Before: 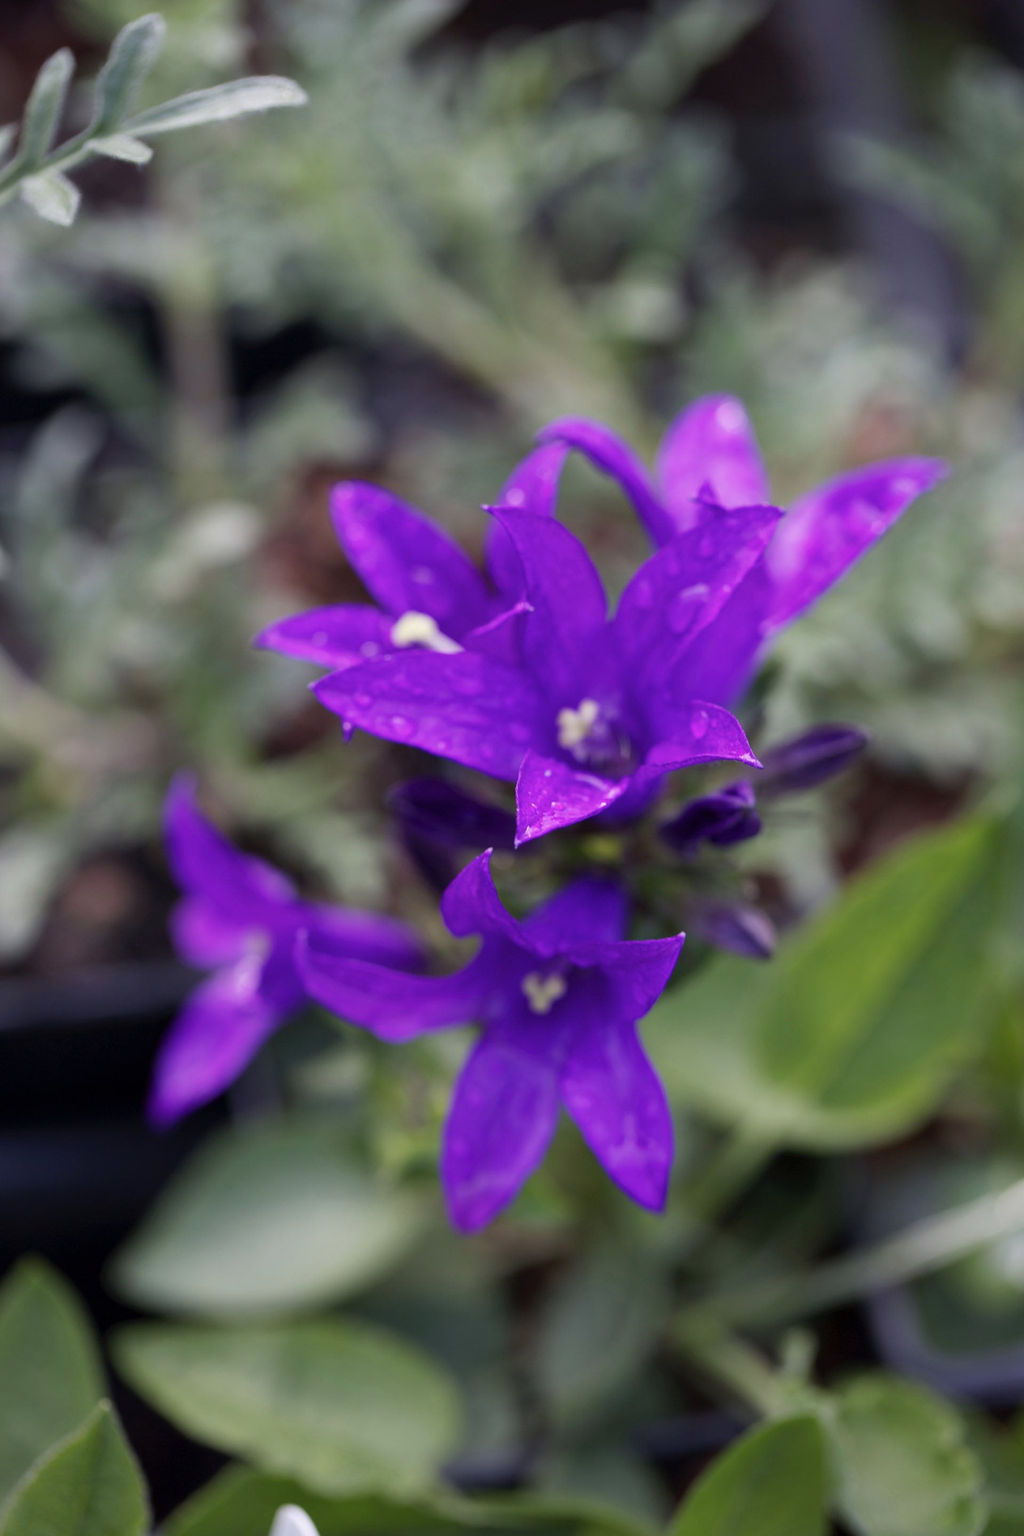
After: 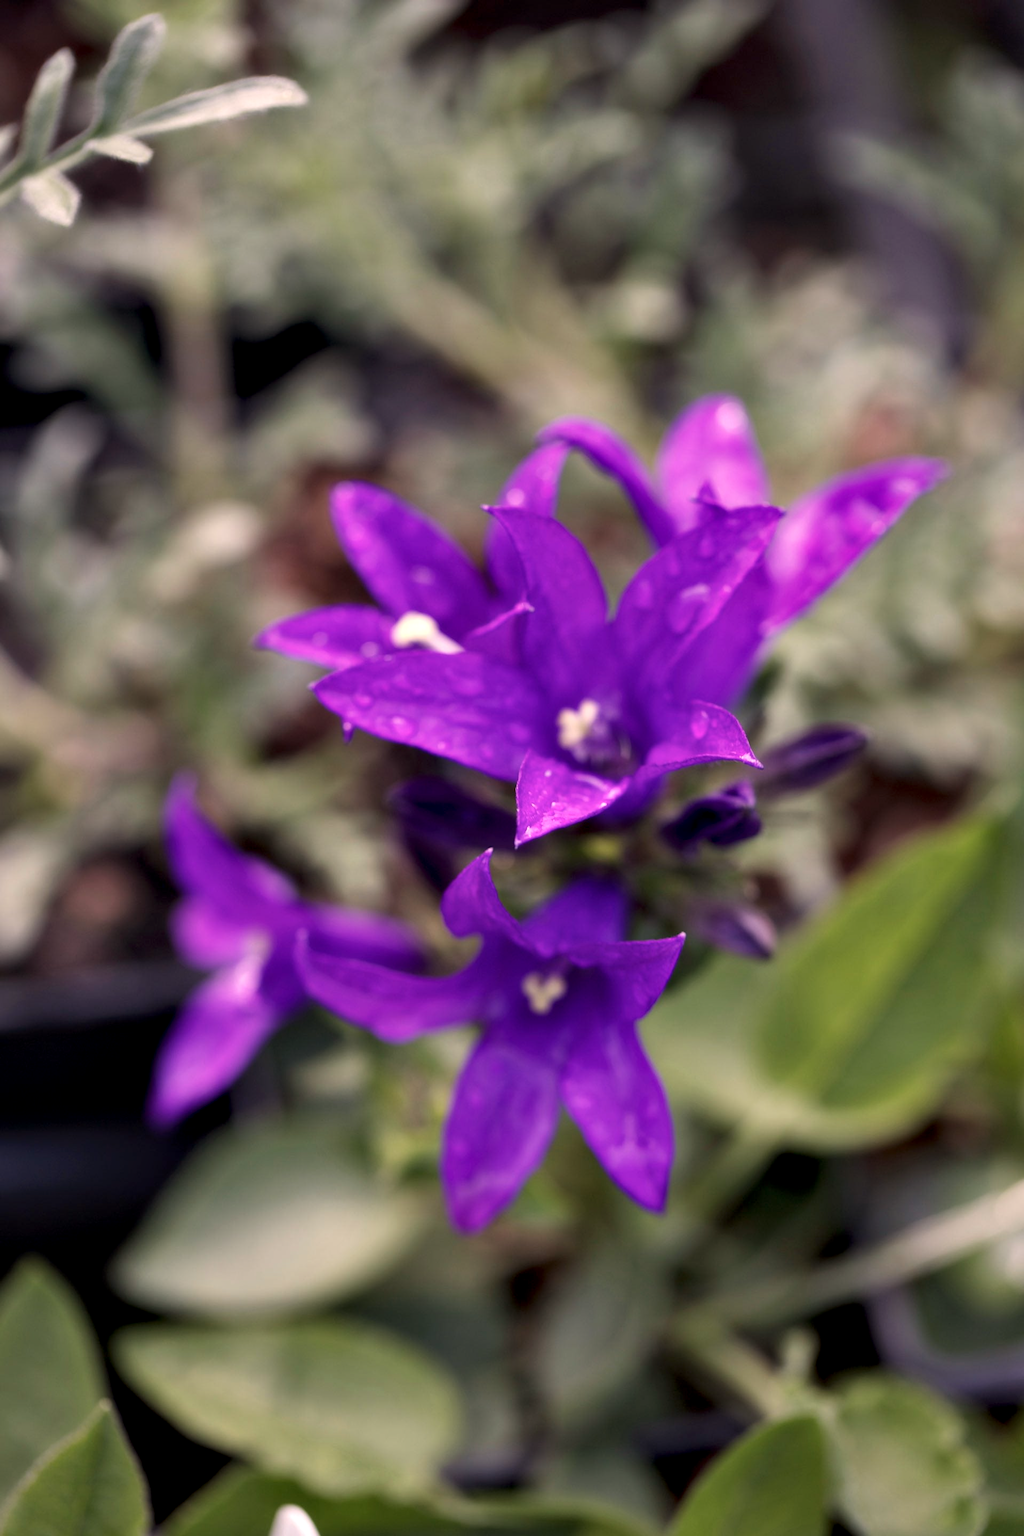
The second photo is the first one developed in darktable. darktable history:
white balance: red 1.127, blue 0.943
contrast equalizer: y [[0.536, 0.565, 0.581, 0.516, 0.52, 0.491], [0.5 ×6], [0.5 ×6], [0 ×6], [0 ×6]]
tone curve: curves: ch0 [(0, 0) (0.003, 0.003) (0.011, 0.011) (0.025, 0.025) (0.044, 0.045) (0.069, 0.07) (0.1, 0.1) (0.136, 0.137) (0.177, 0.179) (0.224, 0.226) (0.277, 0.279) (0.335, 0.338) (0.399, 0.402) (0.468, 0.472) (0.543, 0.547) (0.623, 0.628) (0.709, 0.715) (0.801, 0.807) (0.898, 0.902) (1, 1)], preserve colors none
